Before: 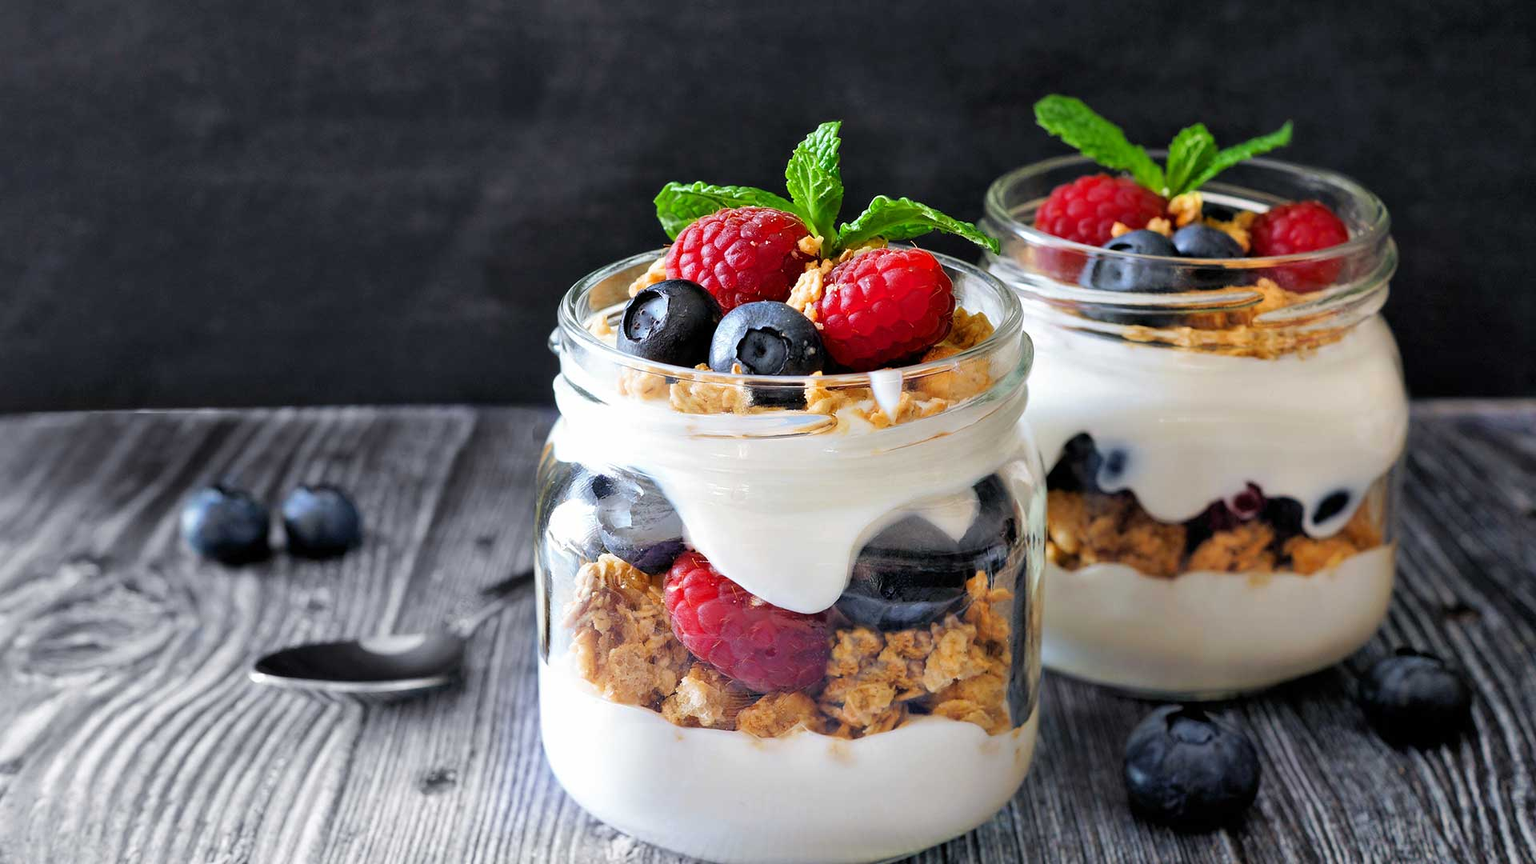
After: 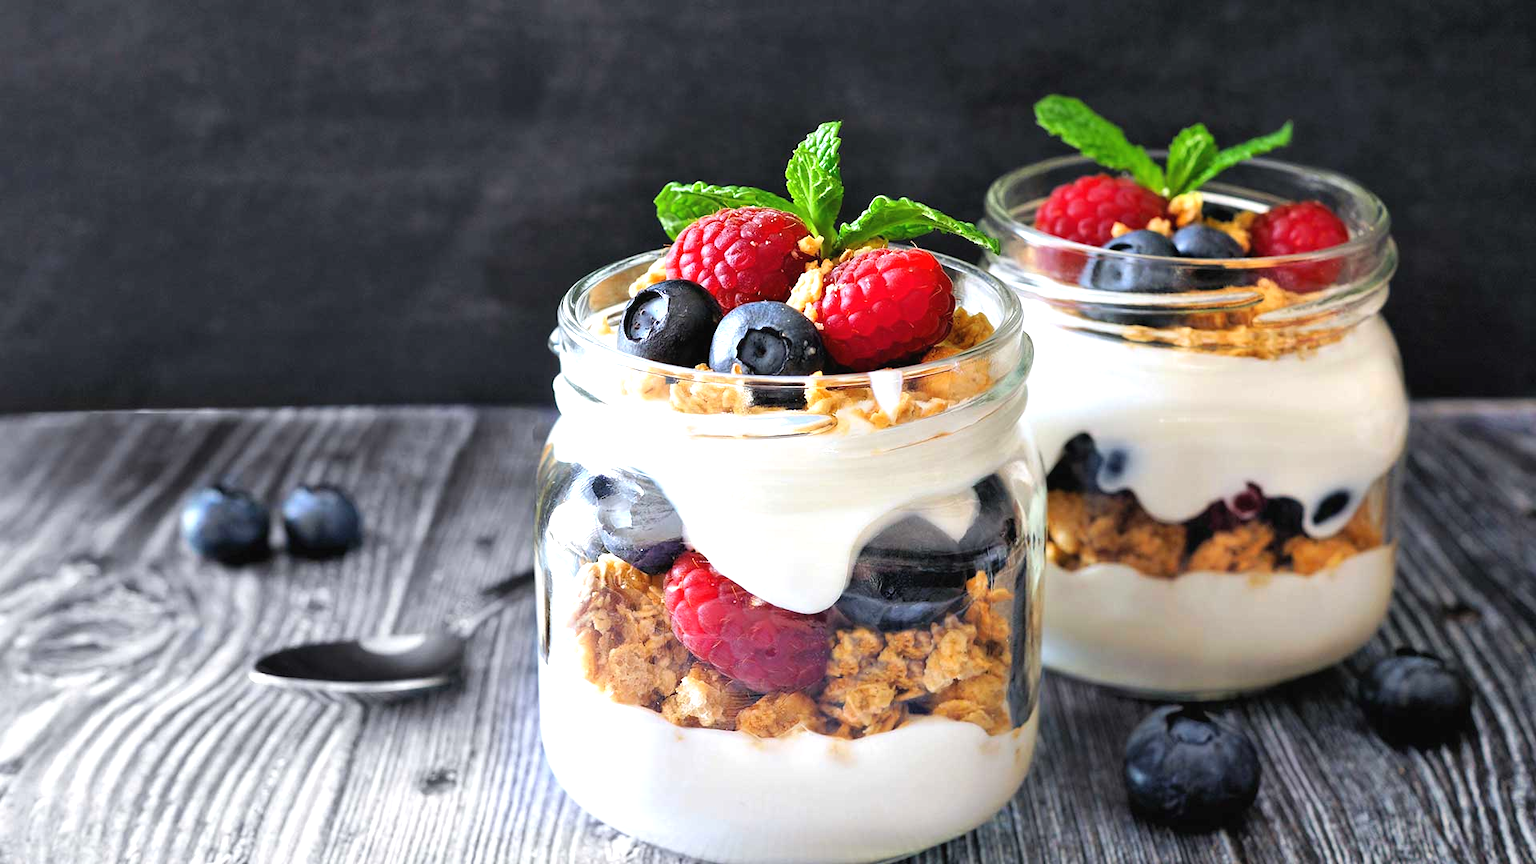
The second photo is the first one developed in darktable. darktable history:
exposure: black level correction -0.002, exposure 0.544 EV, compensate exposure bias true, compensate highlight preservation false
